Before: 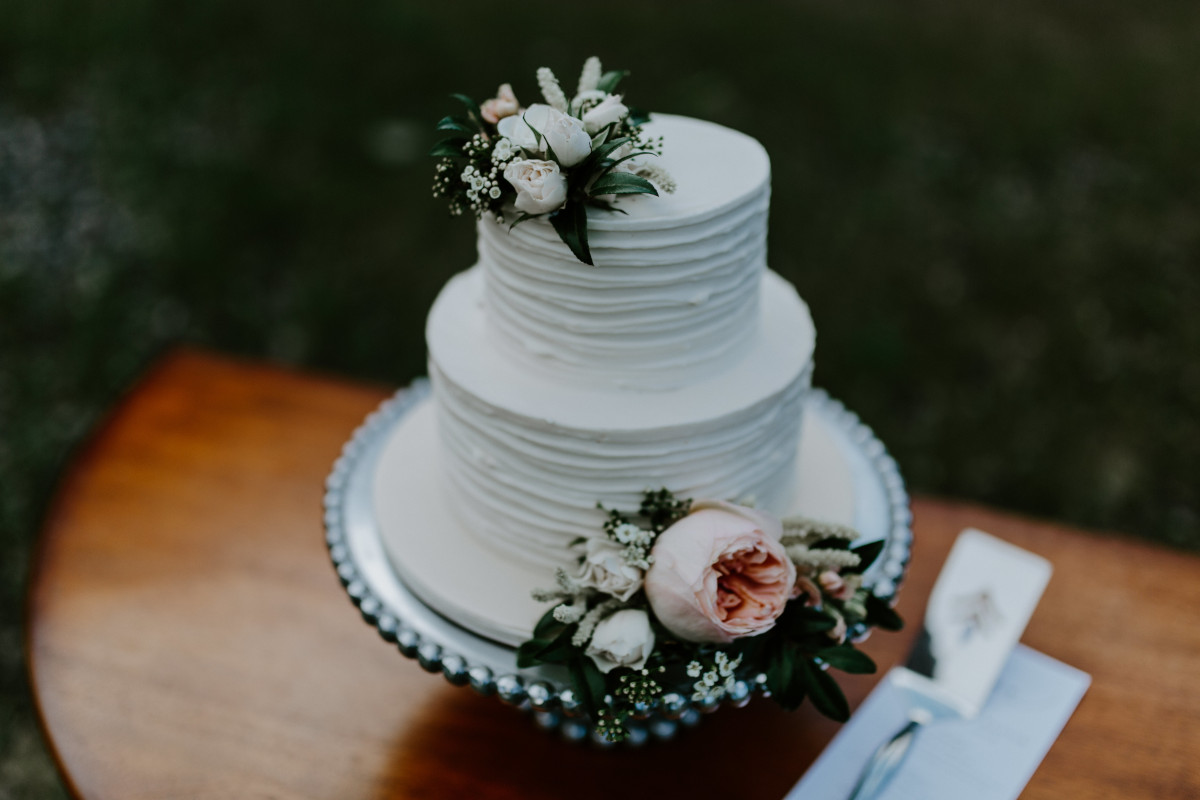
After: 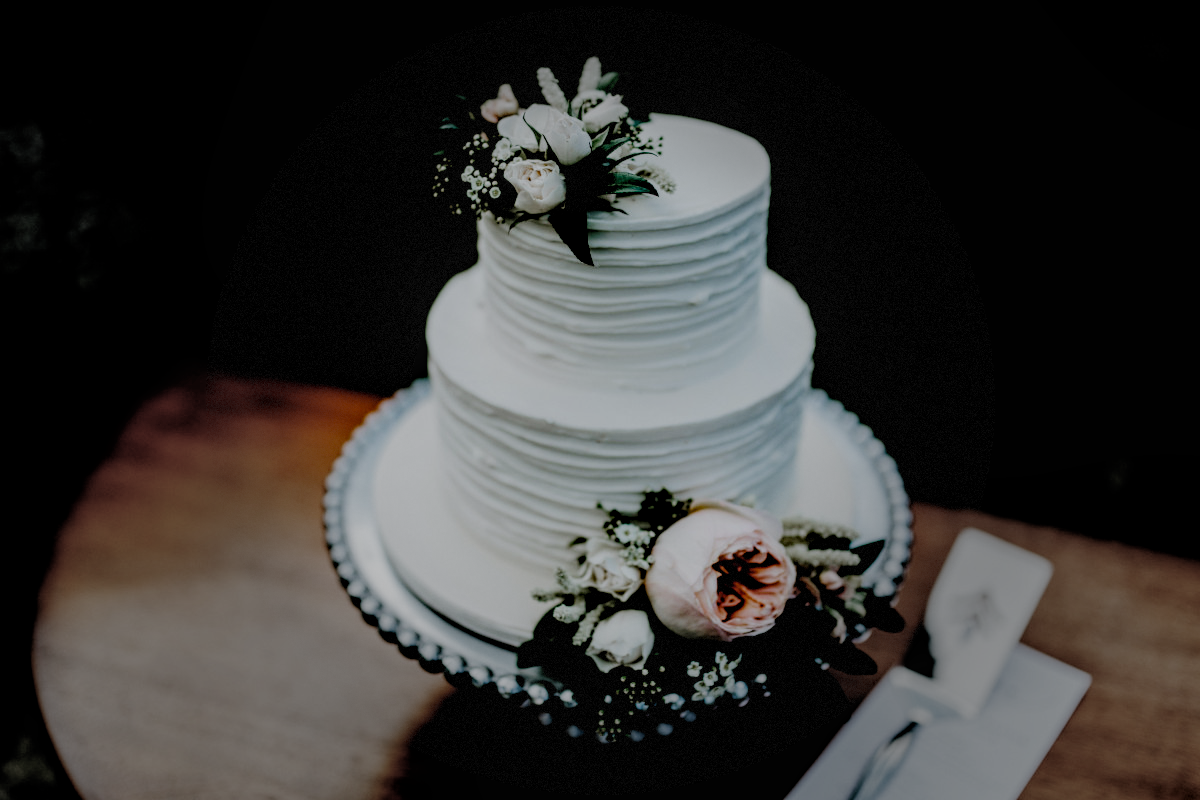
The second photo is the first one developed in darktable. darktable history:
local contrast: on, module defaults
filmic rgb: black relative exposure -2.87 EV, white relative exposure 4.56 EV, hardness 1.75, contrast 1.242, preserve chrominance no, color science v4 (2020)
vignetting: fall-off start 31.63%, fall-off radius 34.14%, dithering 8-bit output
